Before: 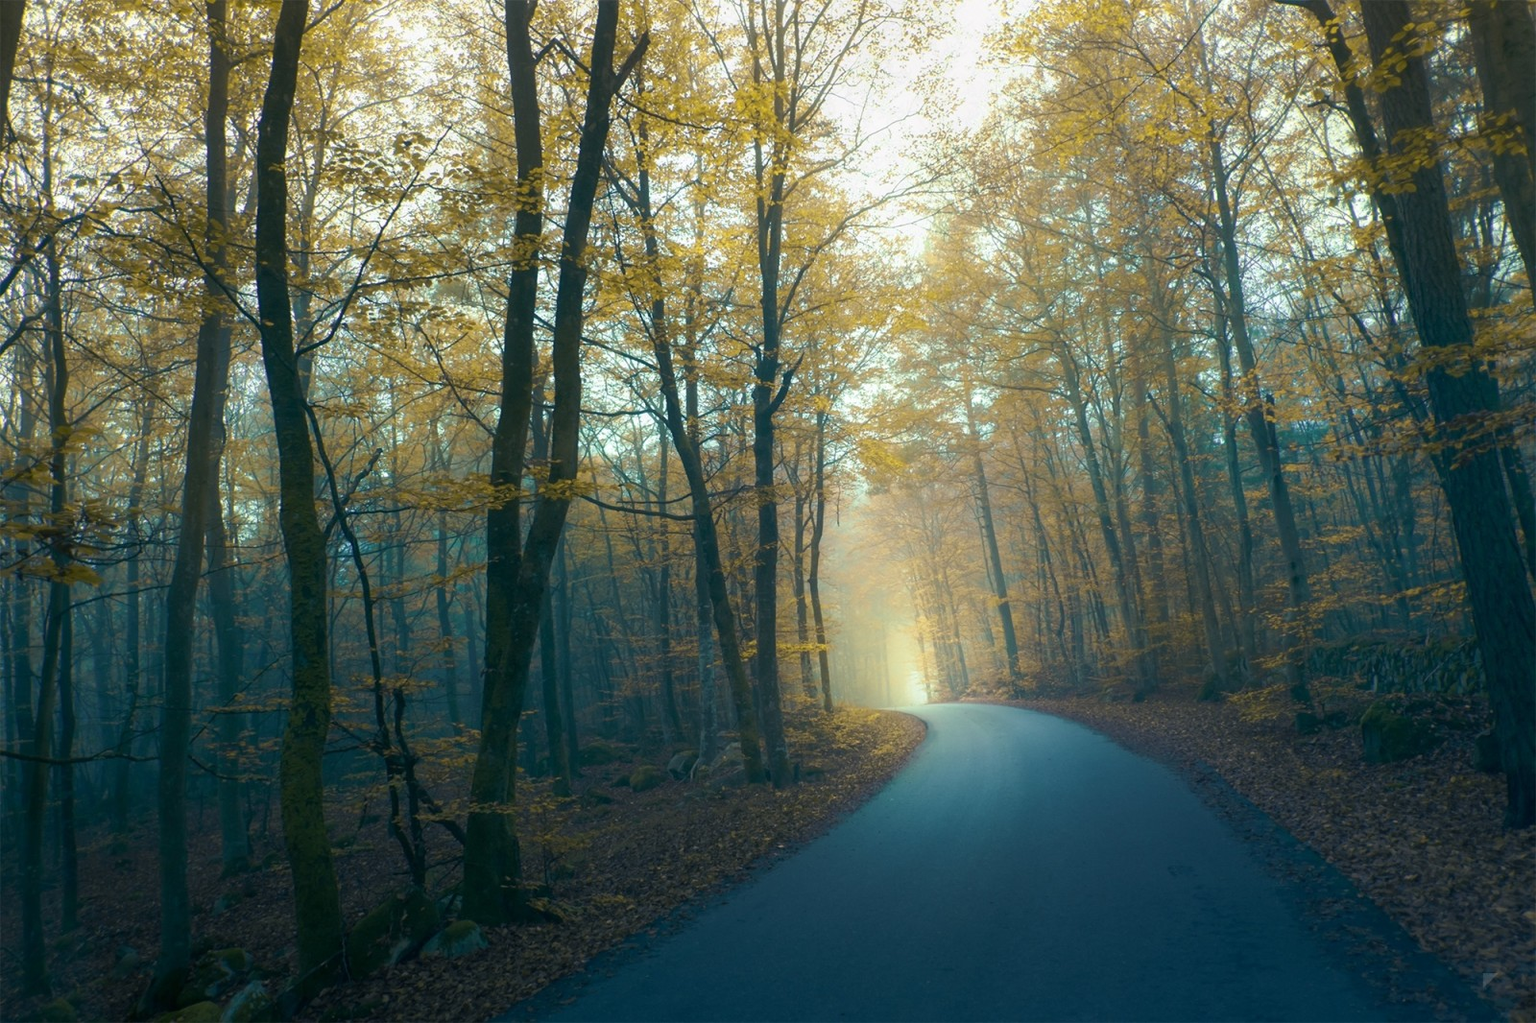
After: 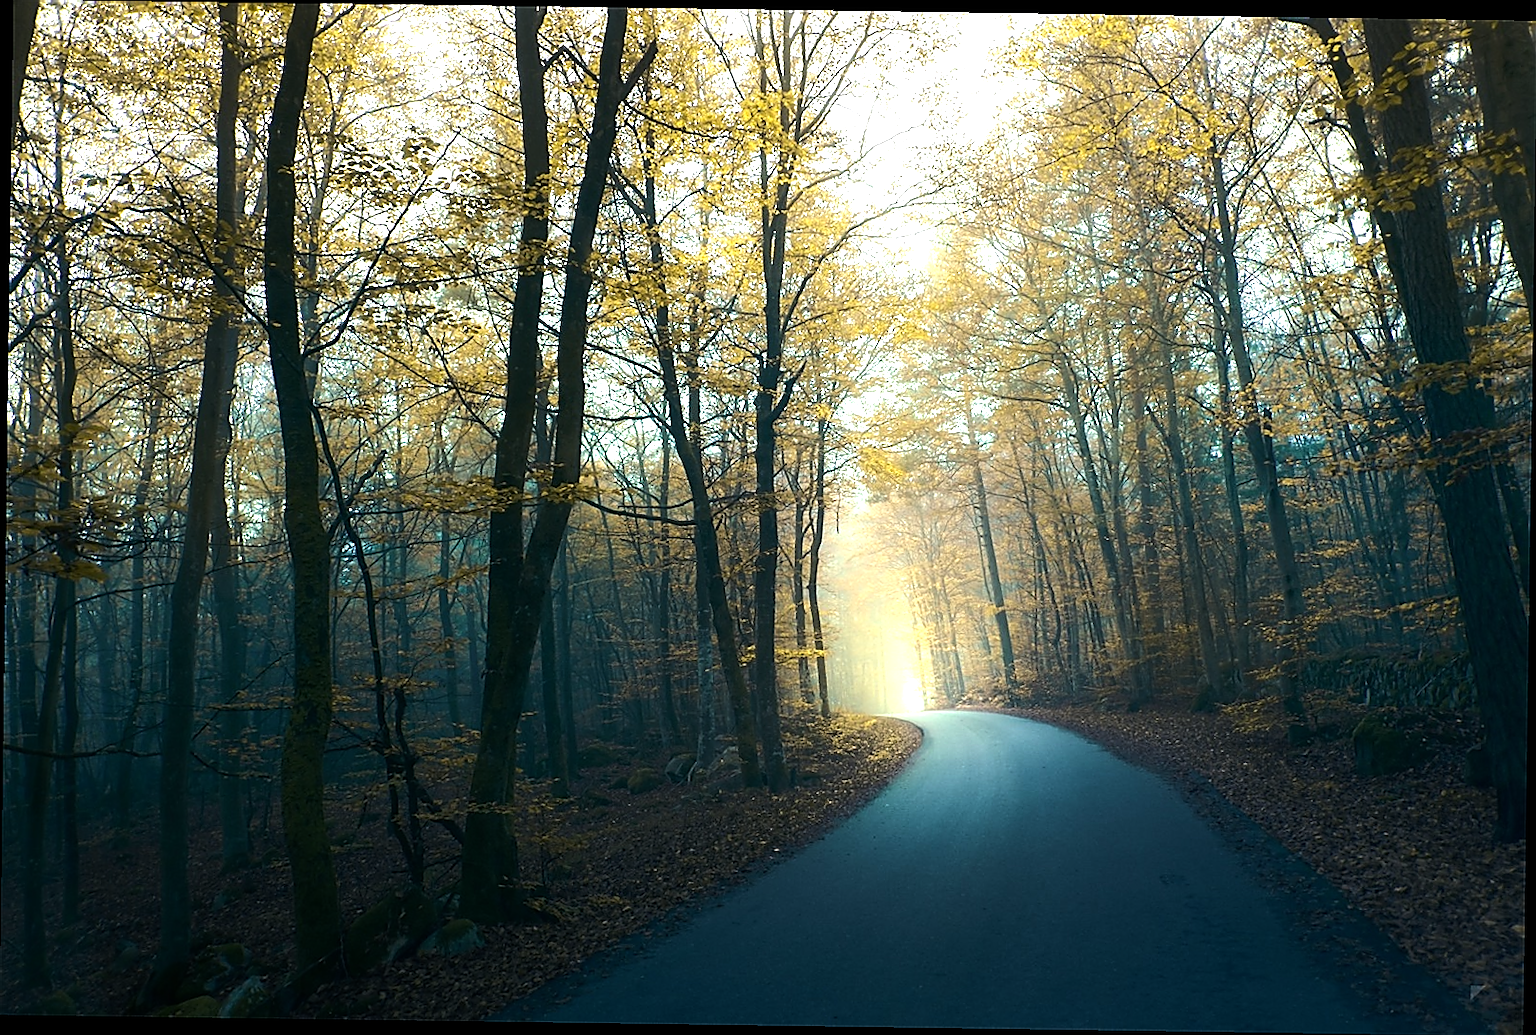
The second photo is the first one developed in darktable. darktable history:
tone equalizer: -8 EV -1.08 EV, -7 EV -1.01 EV, -6 EV -0.867 EV, -5 EV -0.578 EV, -3 EV 0.578 EV, -2 EV 0.867 EV, -1 EV 1.01 EV, +0 EV 1.08 EV, edges refinement/feathering 500, mask exposure compensation -1.57 EV, preserve details no
rotate and perspective: rotation 0.8°, automatic cropping off
sharpen: radius 1.4, amount 1.25, threshold 0.7
